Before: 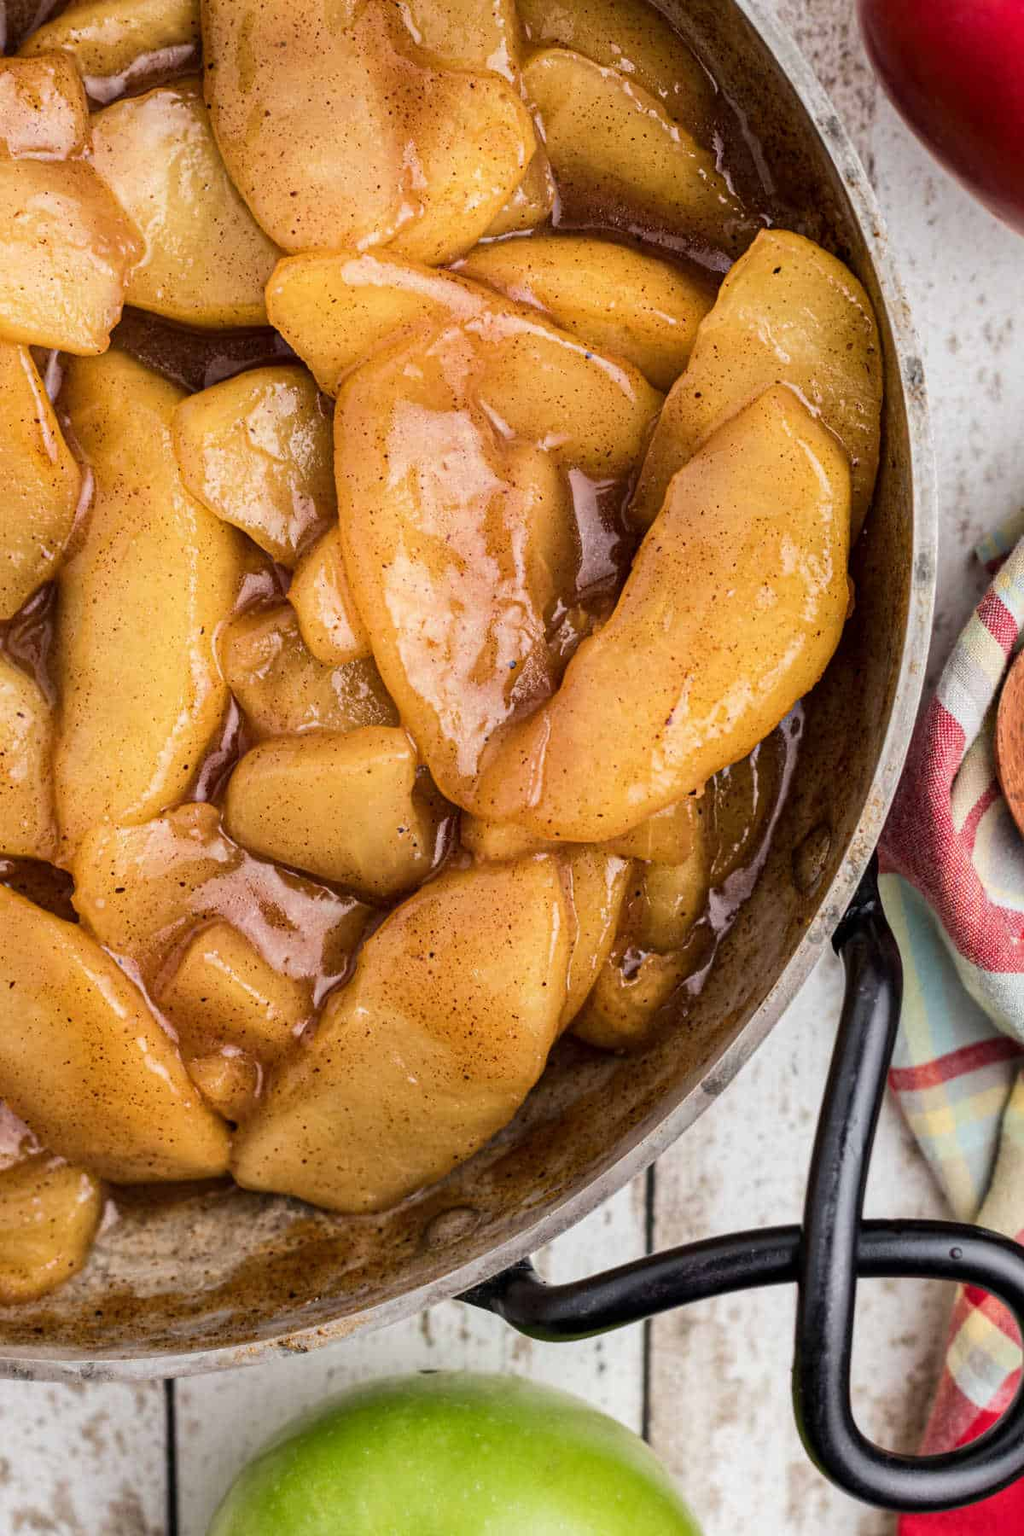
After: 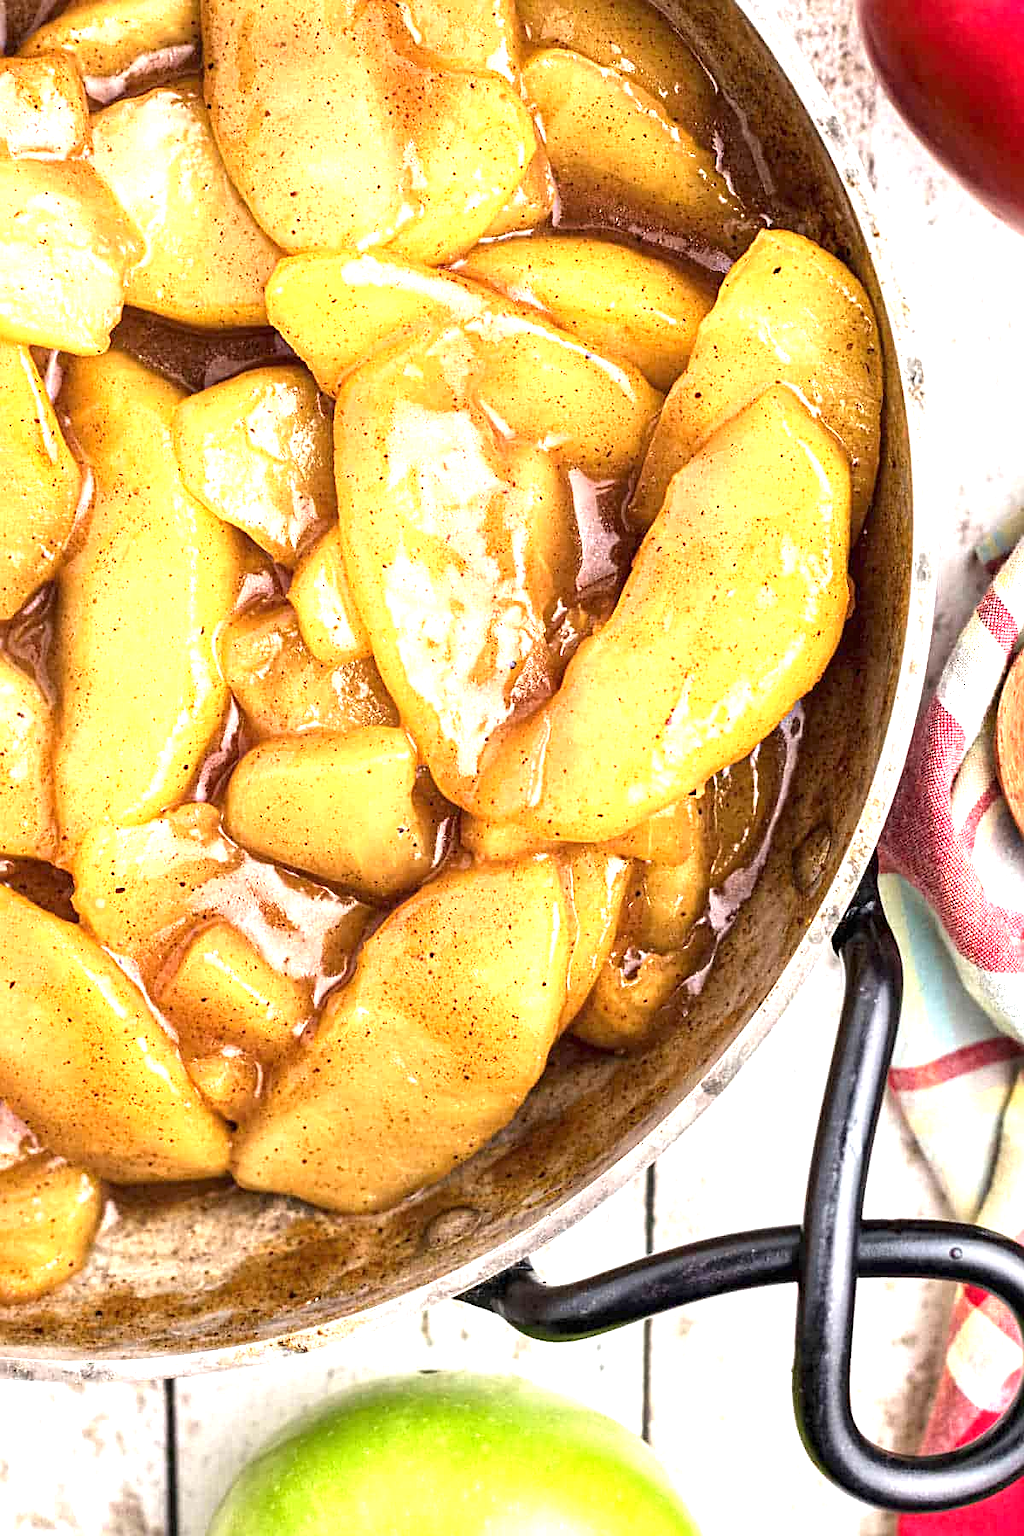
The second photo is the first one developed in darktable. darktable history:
exposure: black level correction 0, exposure 1.45 EV, compensate exposure bias true, compensate highlight preservation false
sharpen: on, module defaults
